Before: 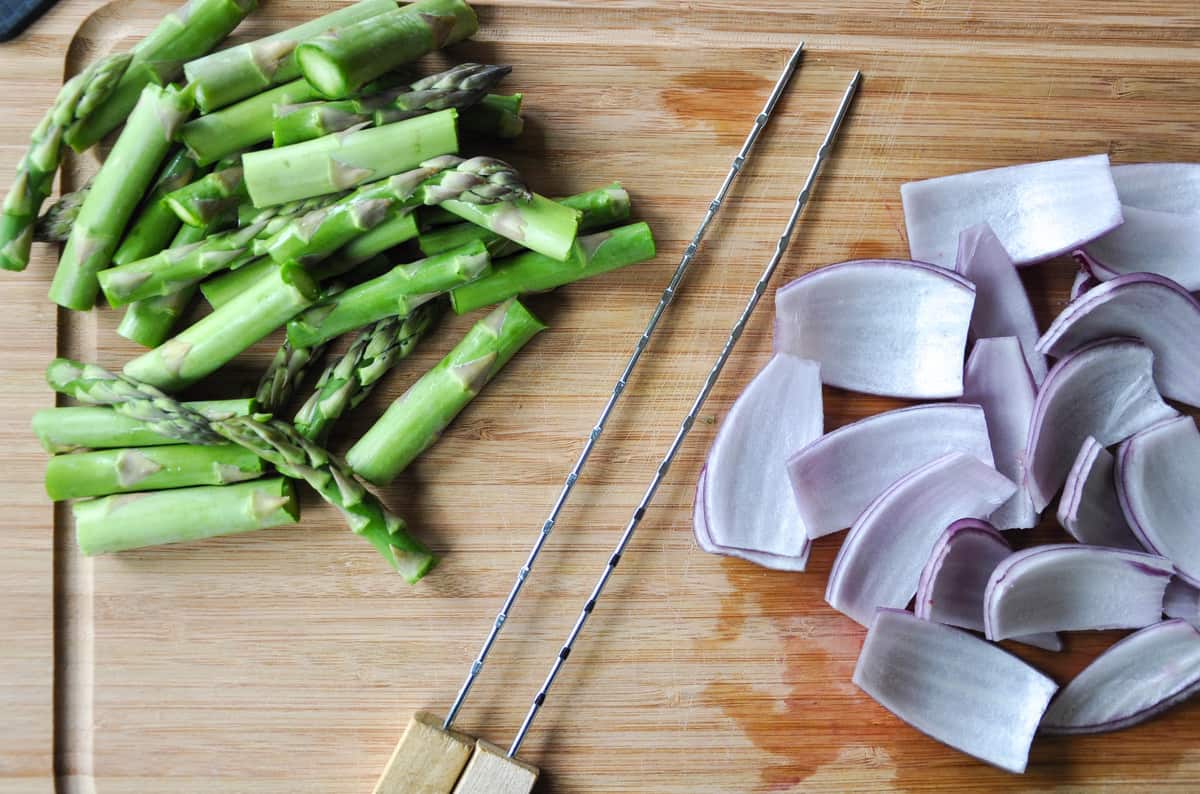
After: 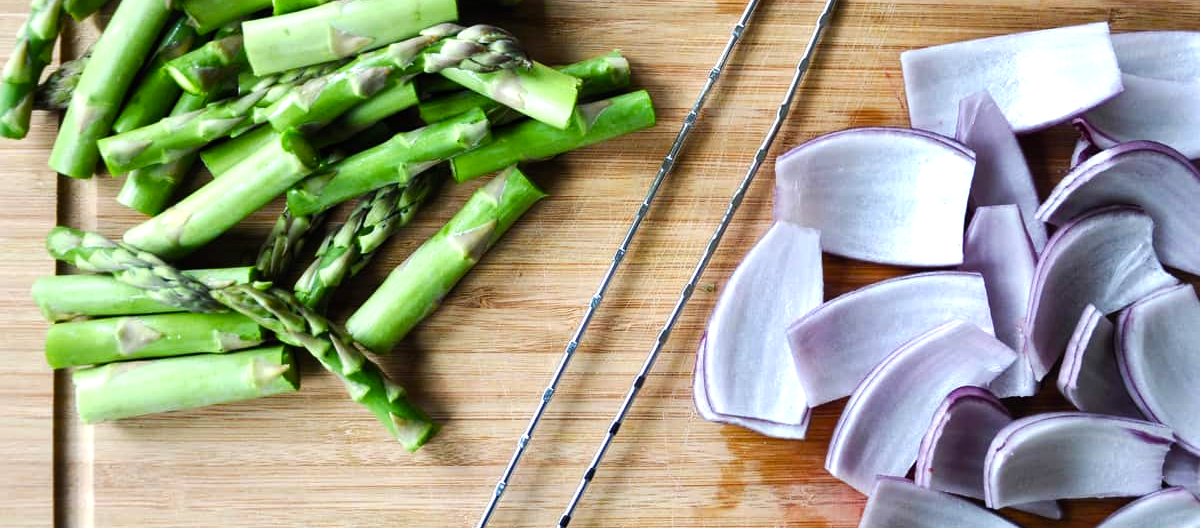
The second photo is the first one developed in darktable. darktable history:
crop: top 16.727%, bottom 16.727%
color balance rgb: shadows lift › luminance -20%, power › hue 72.24°, highlights gain › luminance 15%, global offset › hue 171.6°, perceptual saturation grading › highlights -15%, perceptual saturation grading › shadows 25%, global vibrance 30%, contrast 10%
